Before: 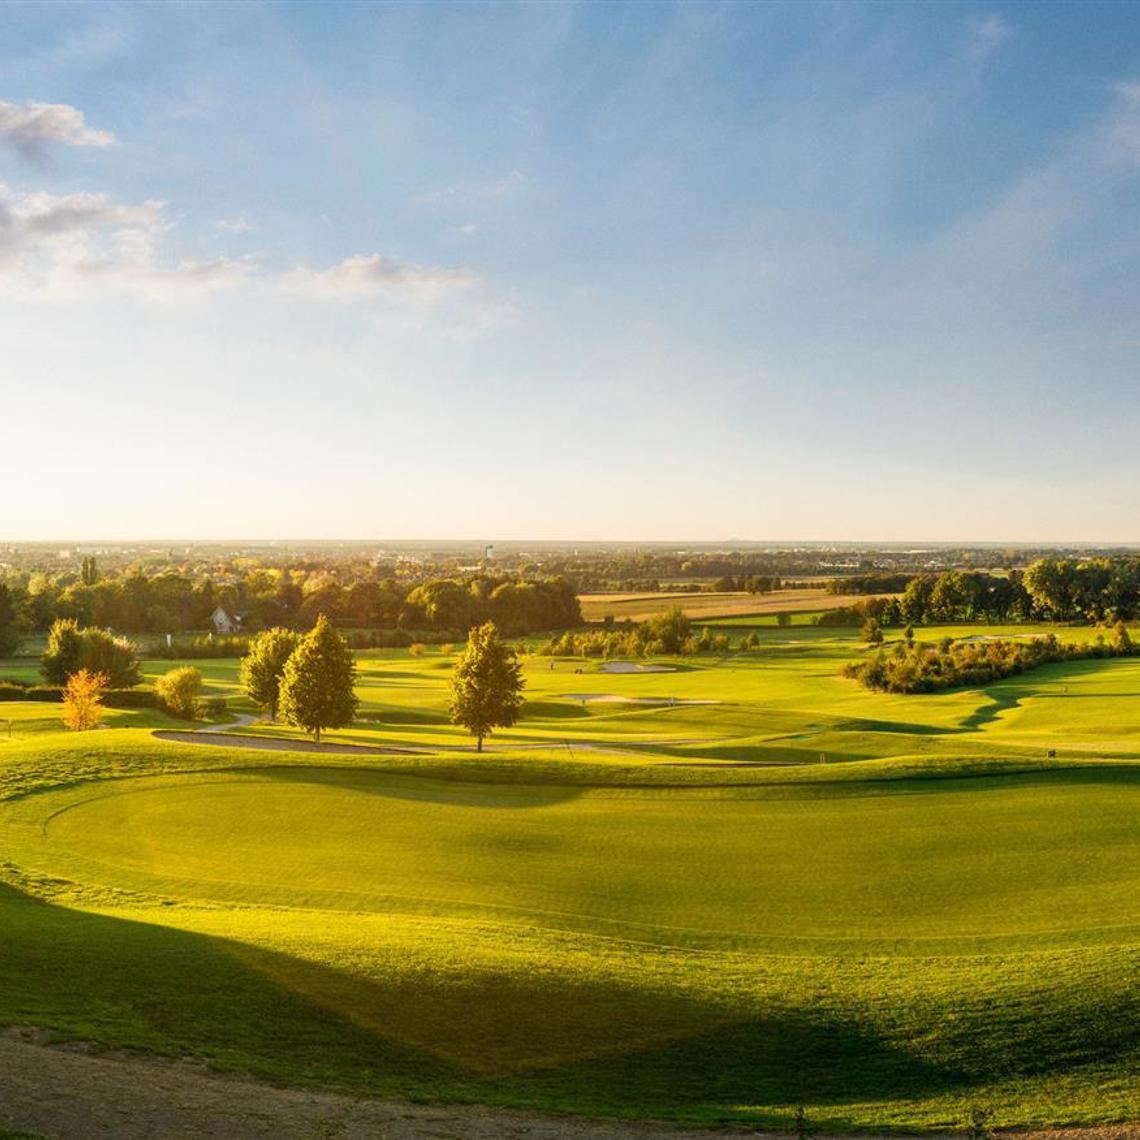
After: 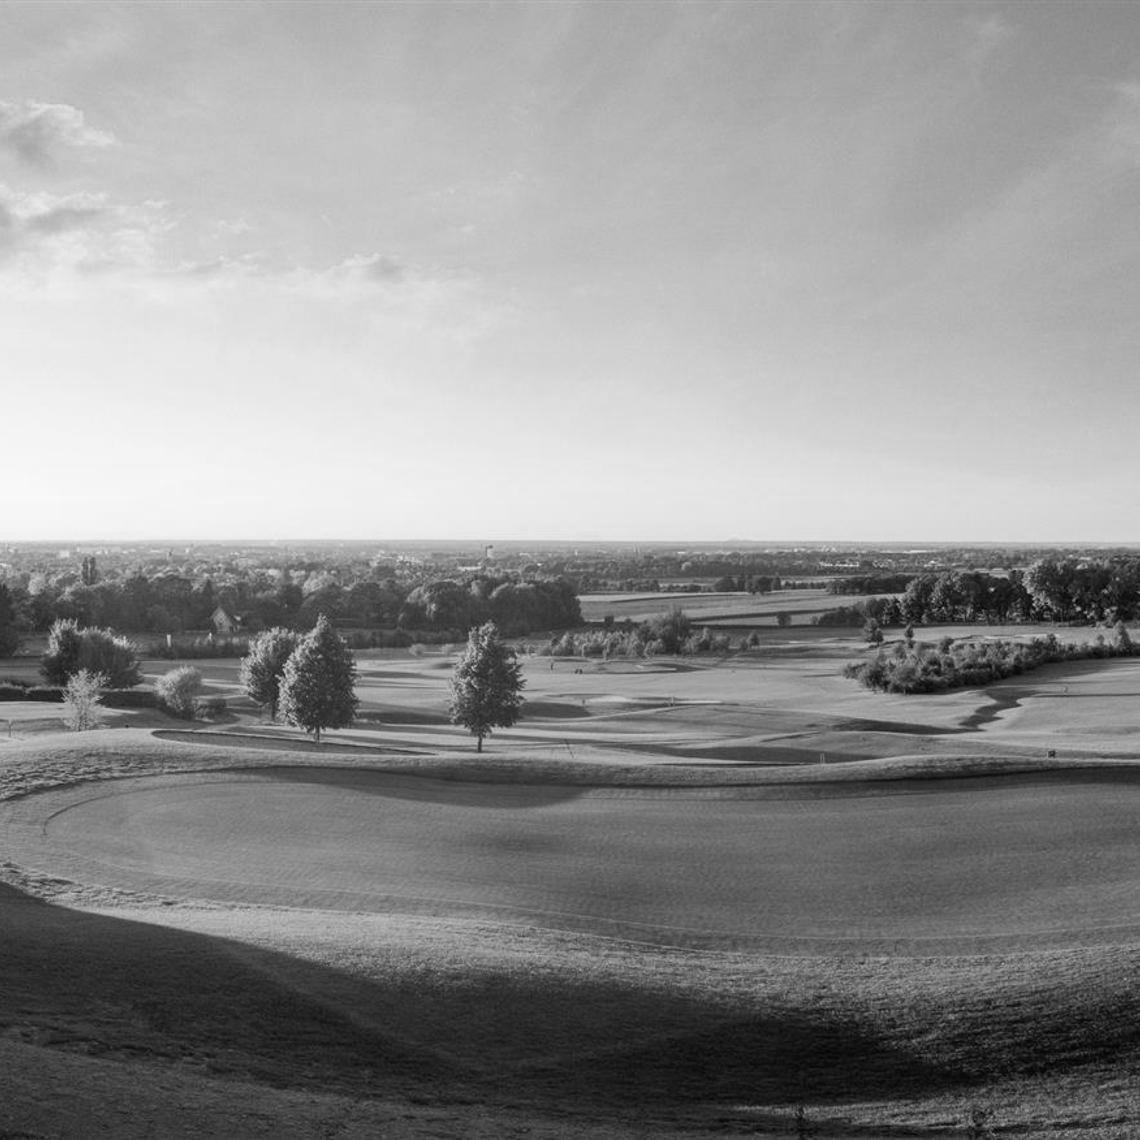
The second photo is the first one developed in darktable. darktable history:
color calibration: output gray [0.21, 0.42, 0.37, 0], x 0.367, y 0.379, temperature 4404.35 K
